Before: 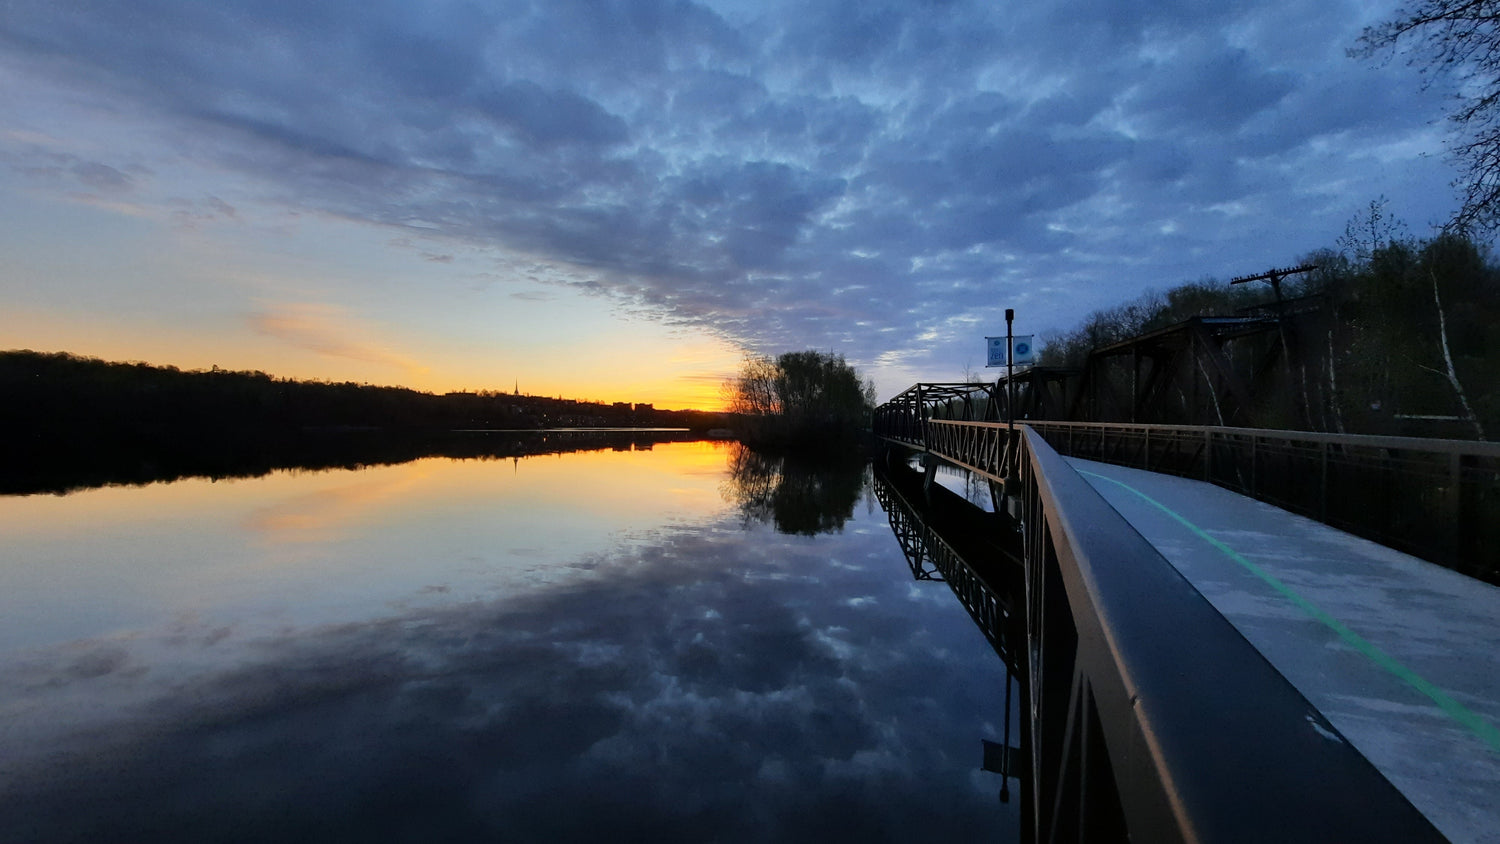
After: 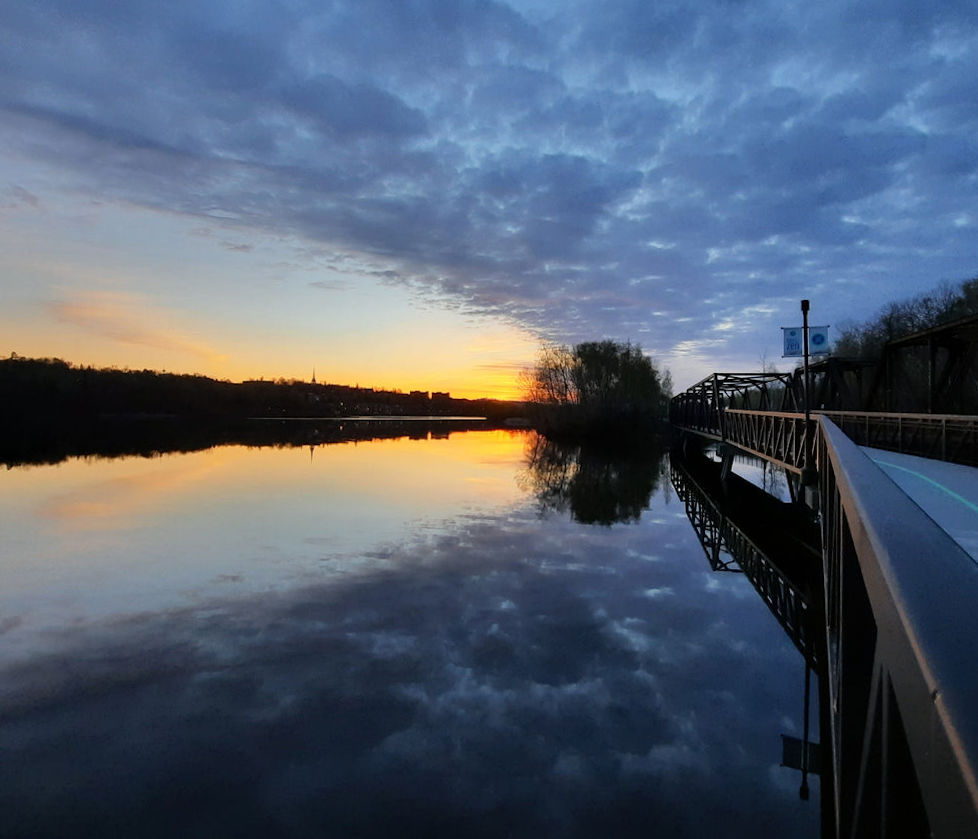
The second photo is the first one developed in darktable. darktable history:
rotate and perspective: rotation 0.226°, lens shift (vertical) -0.042, crop left 0.023, crop right 0.982, crop top 0.006, crop bottom 0.994
crop and rotate: left 12.648%, right 20.685%
